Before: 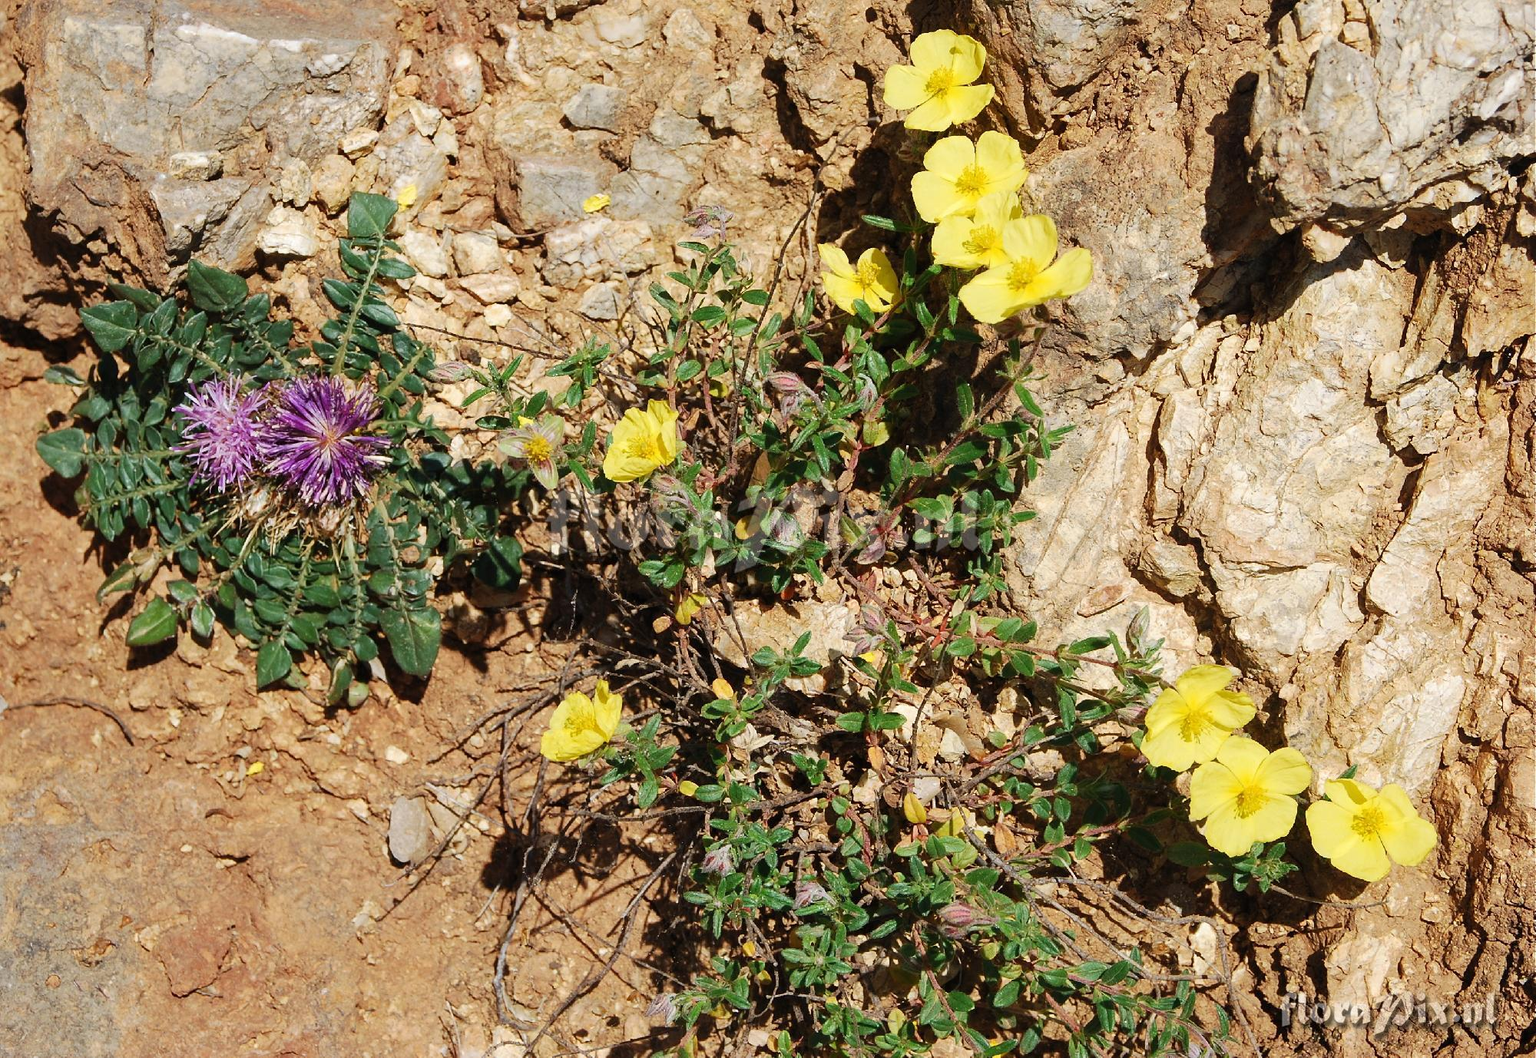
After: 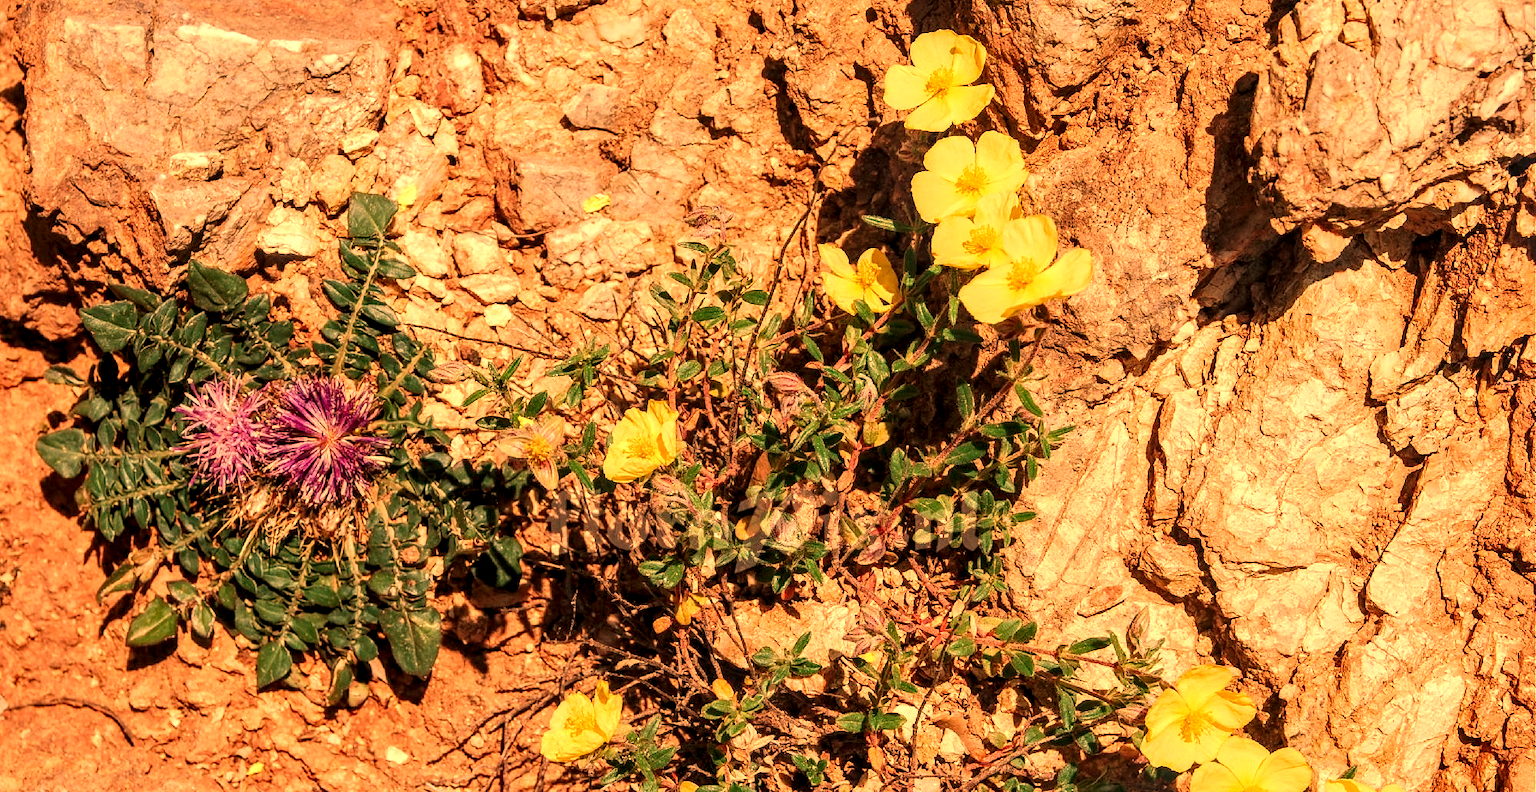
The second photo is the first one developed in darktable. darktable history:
white balance: red 1.467, blue 0.684
crop: bottom 24.967%
local contrast: highlights 25%, detail 150%
